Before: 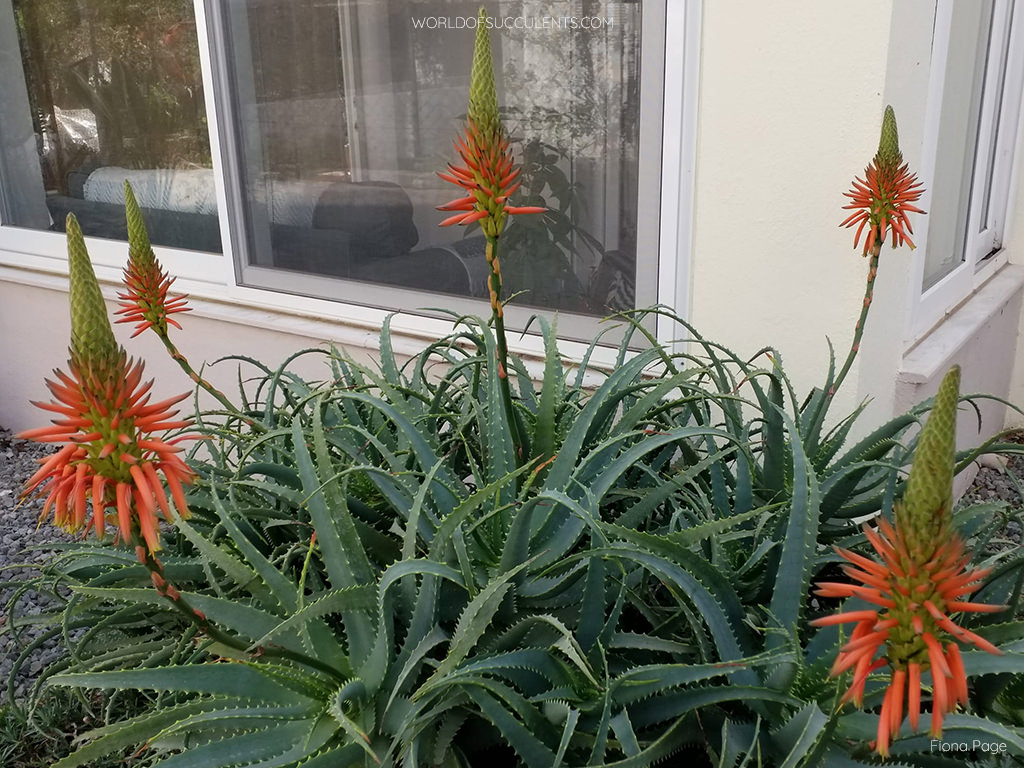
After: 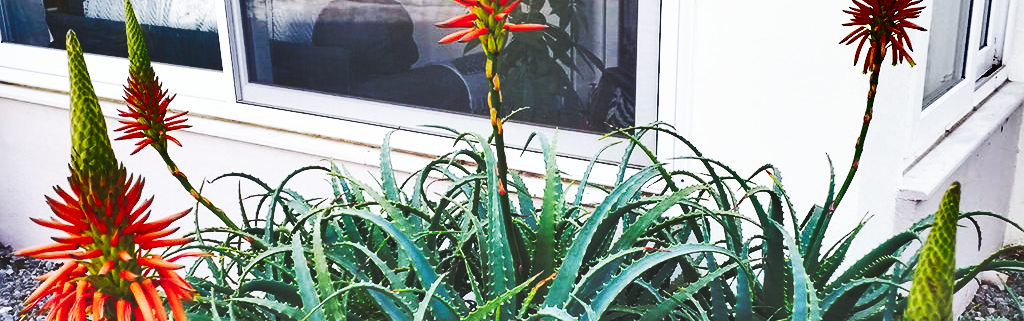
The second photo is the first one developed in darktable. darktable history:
white balance: red 0.954, blue 1.079
base curve: curves: ch0 [(0, 0.015) (0.085, 0.116) (0.134, 0.298) (0.19, 0.545) (0.296, 0.764) (0.599, 0.982) (1, 1)], preserve colors none
crop and rotate: top 23.84%, bottom 34.294%
shadows and highlights: shadows 20.91, highlights -82.73, soften with gaussian
